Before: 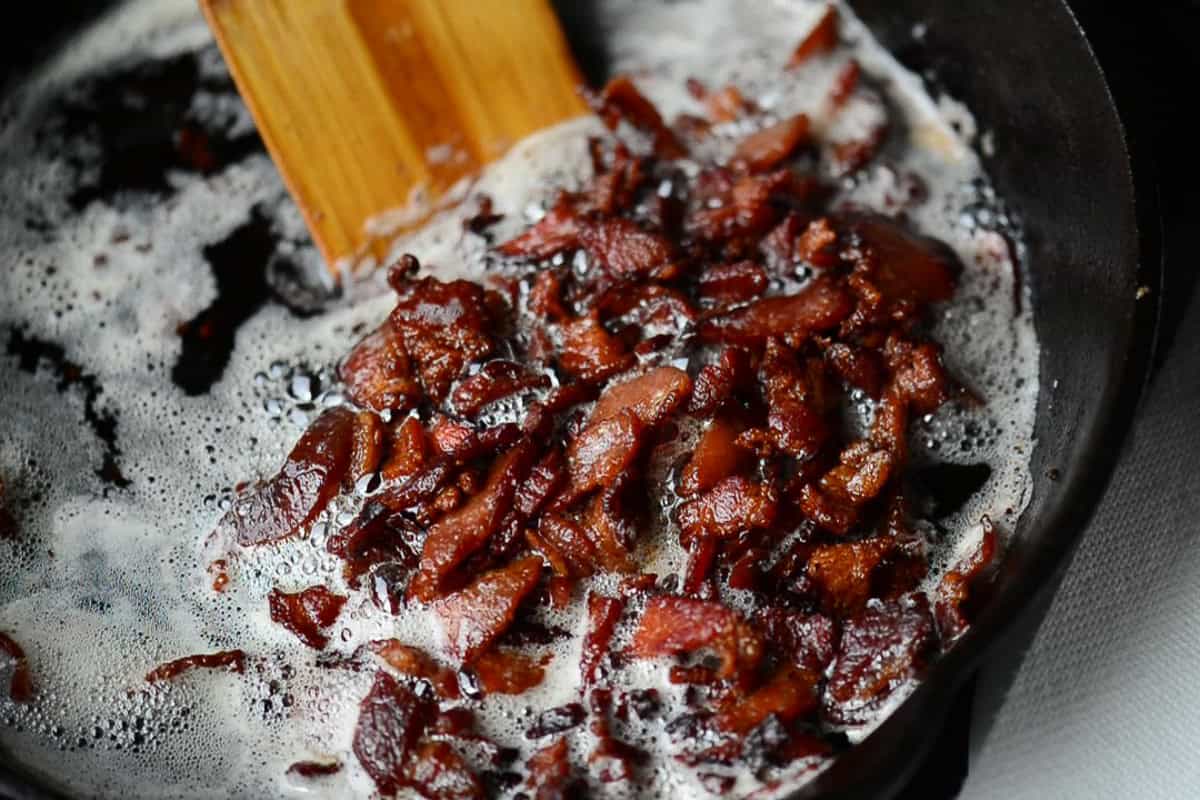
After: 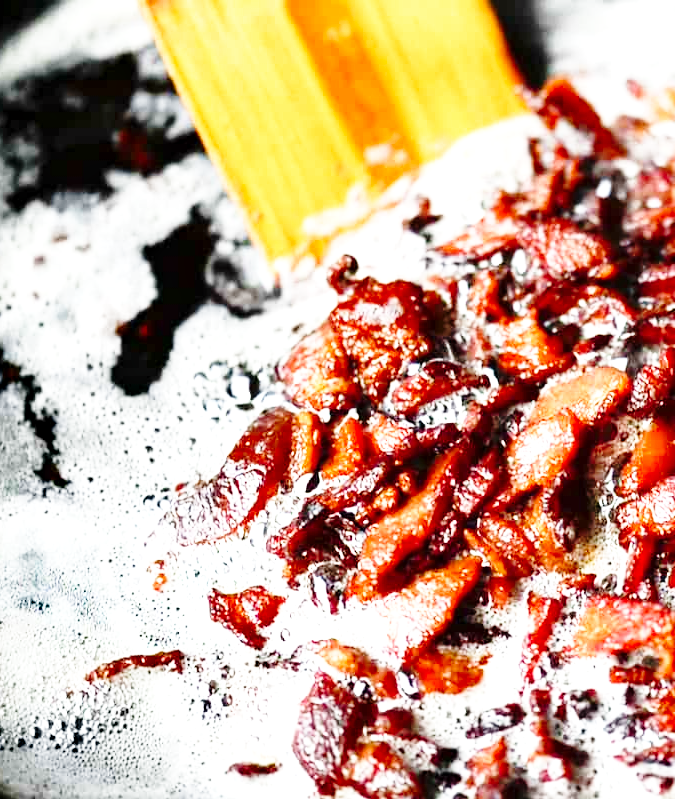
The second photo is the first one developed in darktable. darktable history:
crop: left 5.114%, right 38.589%
exposure: exposure 0.95 EV, compensate highlight preservation false
base curve: curves: ch0 [(0, 0) (0.028, 0.03) (0.105, 0.232) (0.387, 0.748) (0.754, 0.968) (1, 1)], fusion 1, exposure shift 0.576, preserve colors none
